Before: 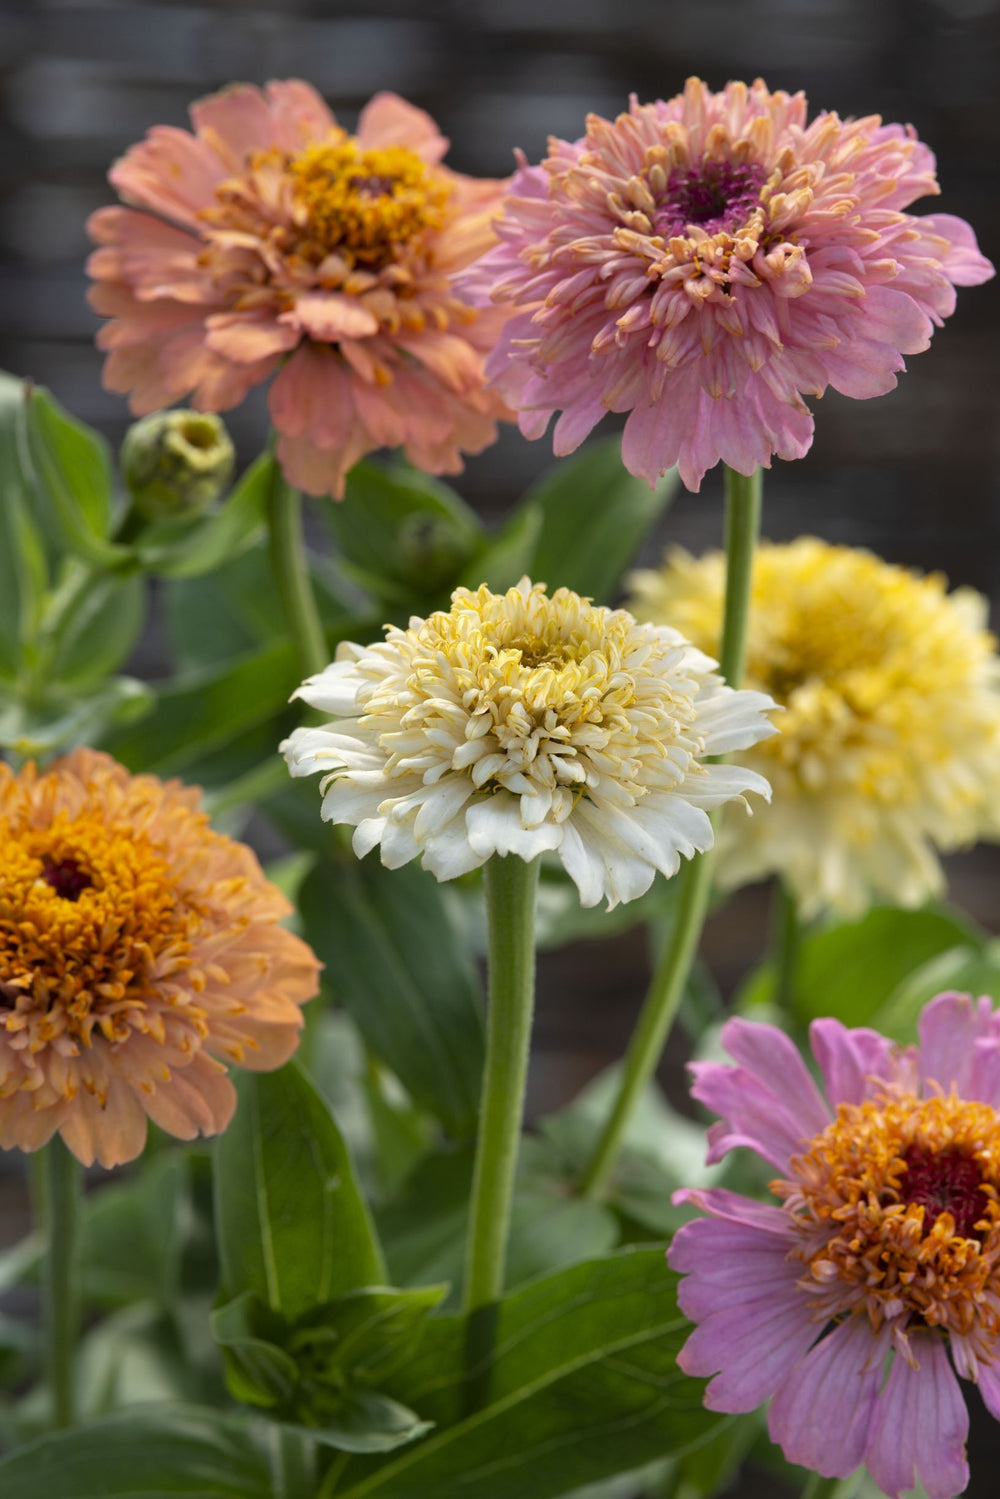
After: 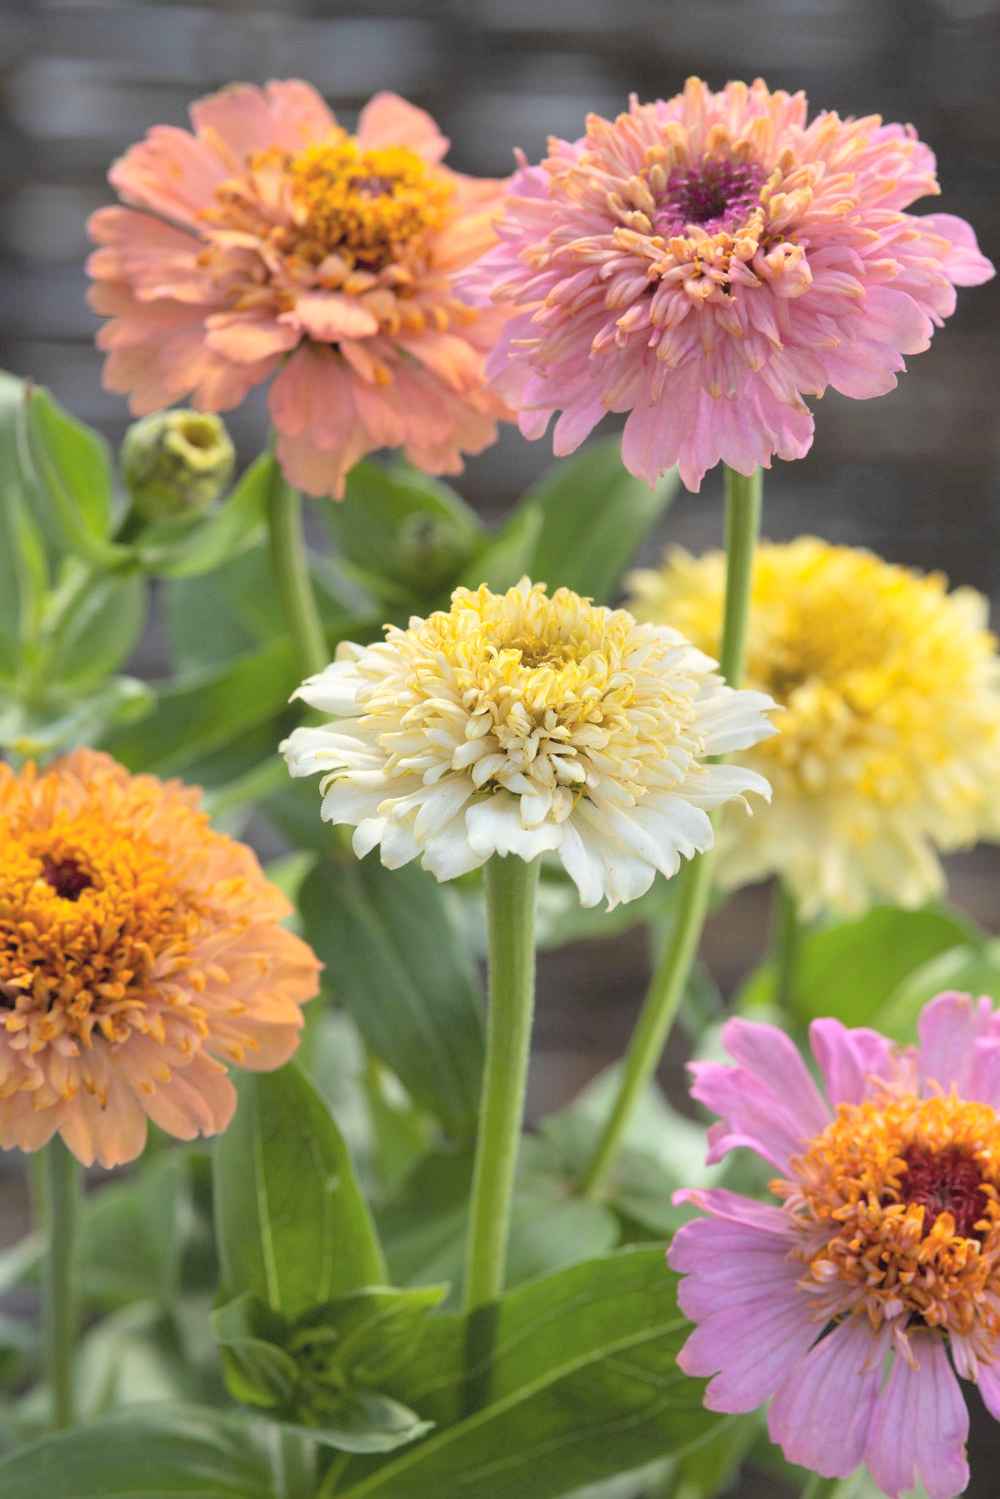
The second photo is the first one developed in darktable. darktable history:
contrast brightness saturation: contrast 0.1, brightness 0.3, saturation 0.14
color balance rgb: global vibrance 0.5%
white balance: emerald 1
